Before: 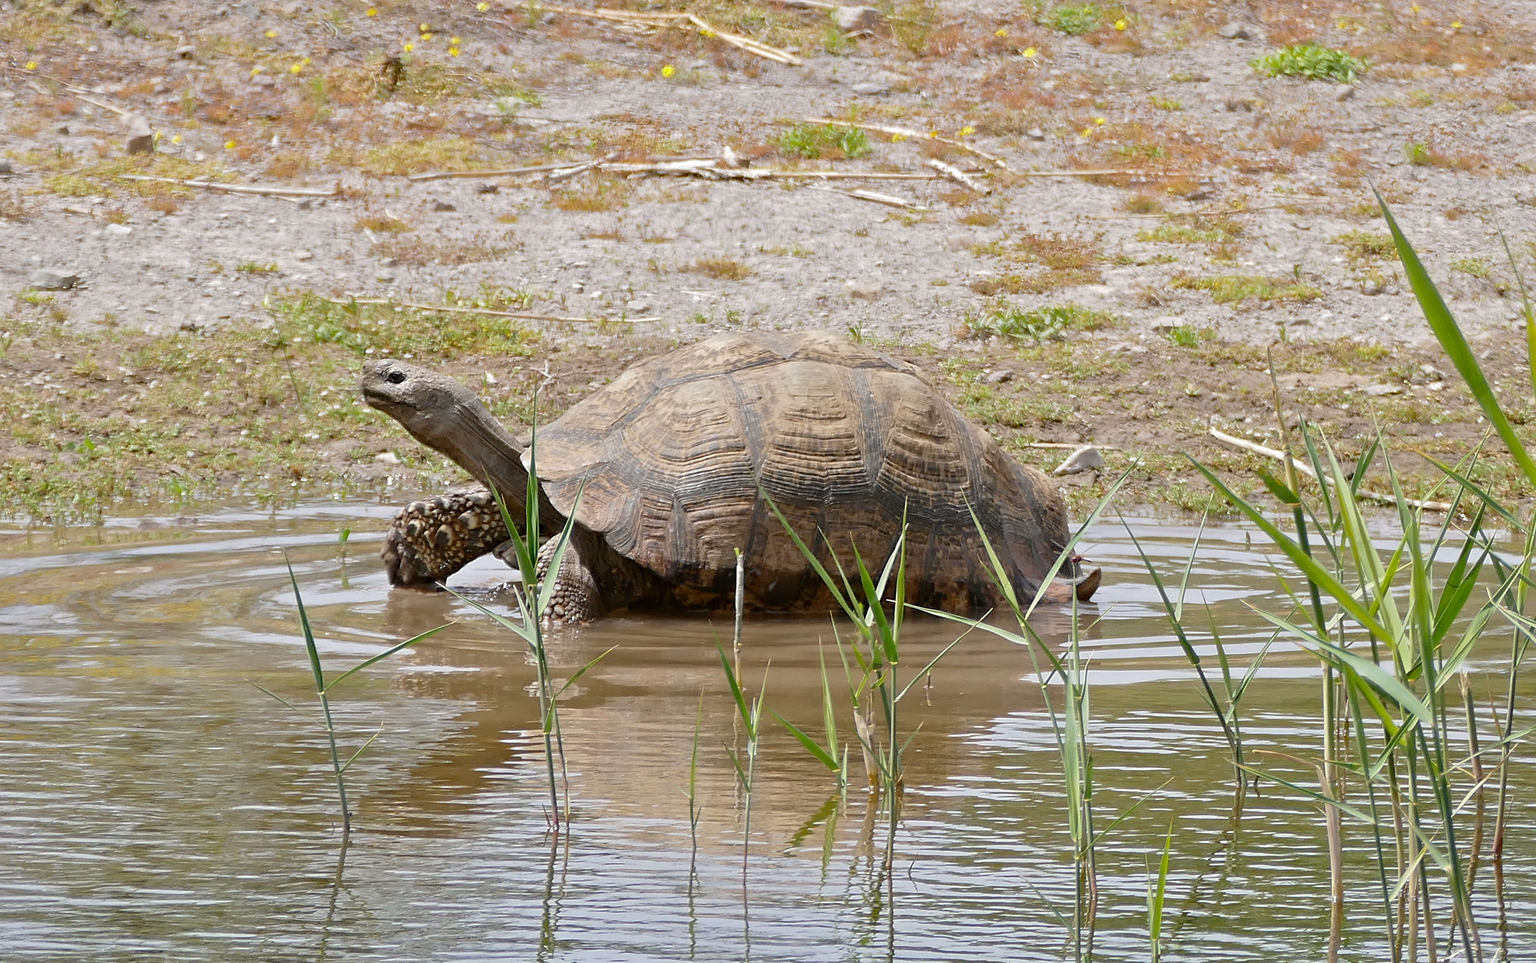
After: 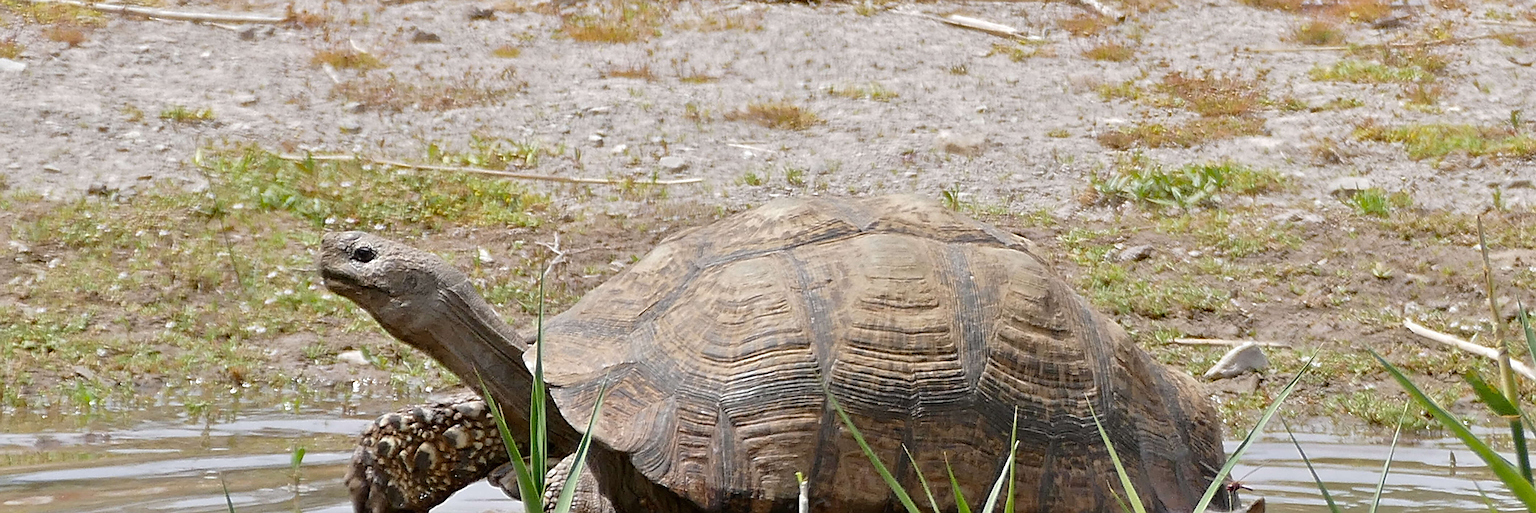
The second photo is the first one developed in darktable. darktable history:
sharpen: on, module defaults
crop: left 7.257%, top 18.533%, right 14.477%, bottom 39.72%
